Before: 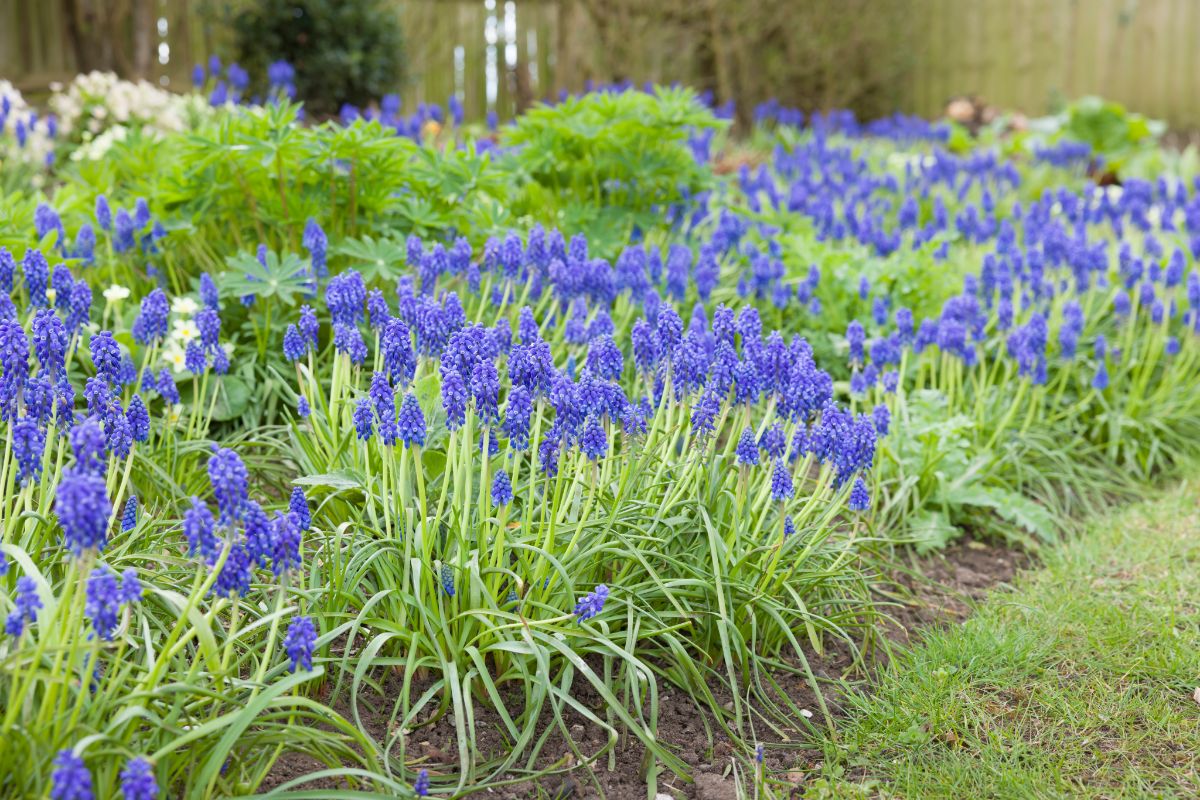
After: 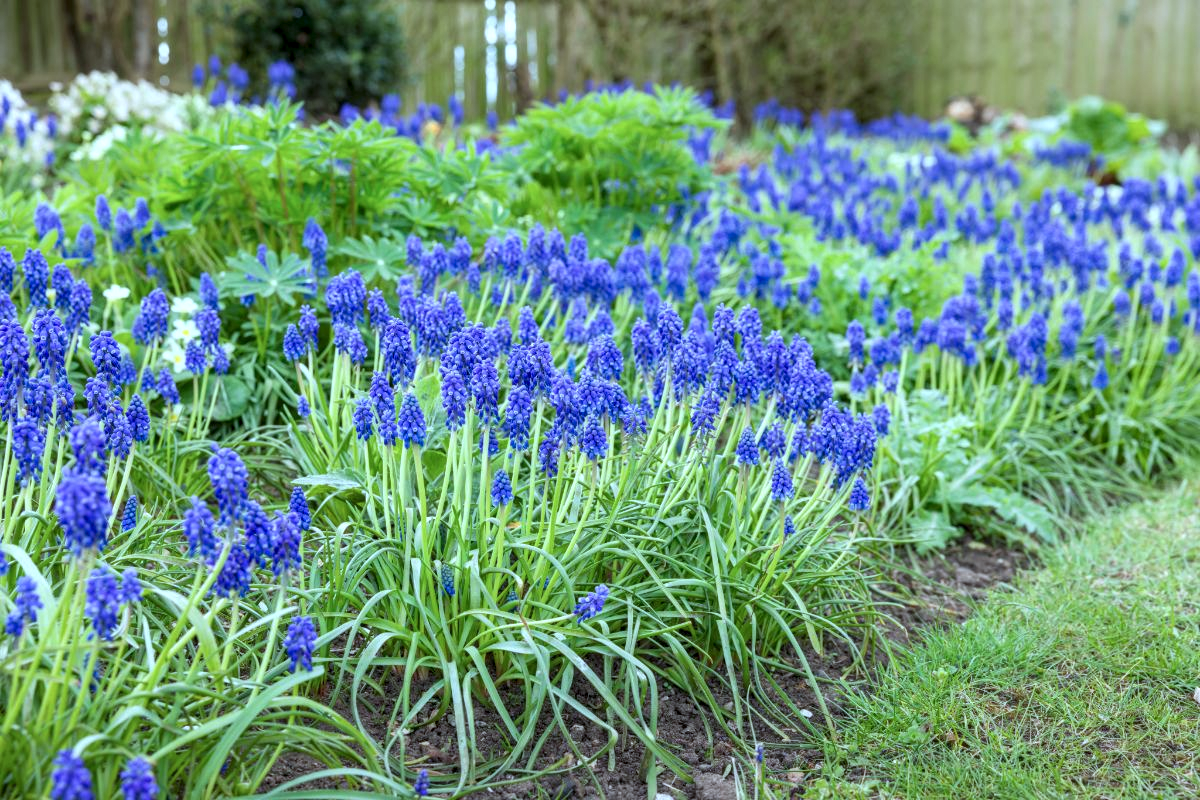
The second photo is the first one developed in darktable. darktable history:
white balance: red 0.982, blue 1.018
shadows and highlights: shadows 37.27, highlights -28.18, soften with gaussian
color calibration: illuminant Planckian (black body), x 0.378, y 0.375, temperature 4065 K
local contrast: highlights 61%, detail 143%, midtone range 0.428
